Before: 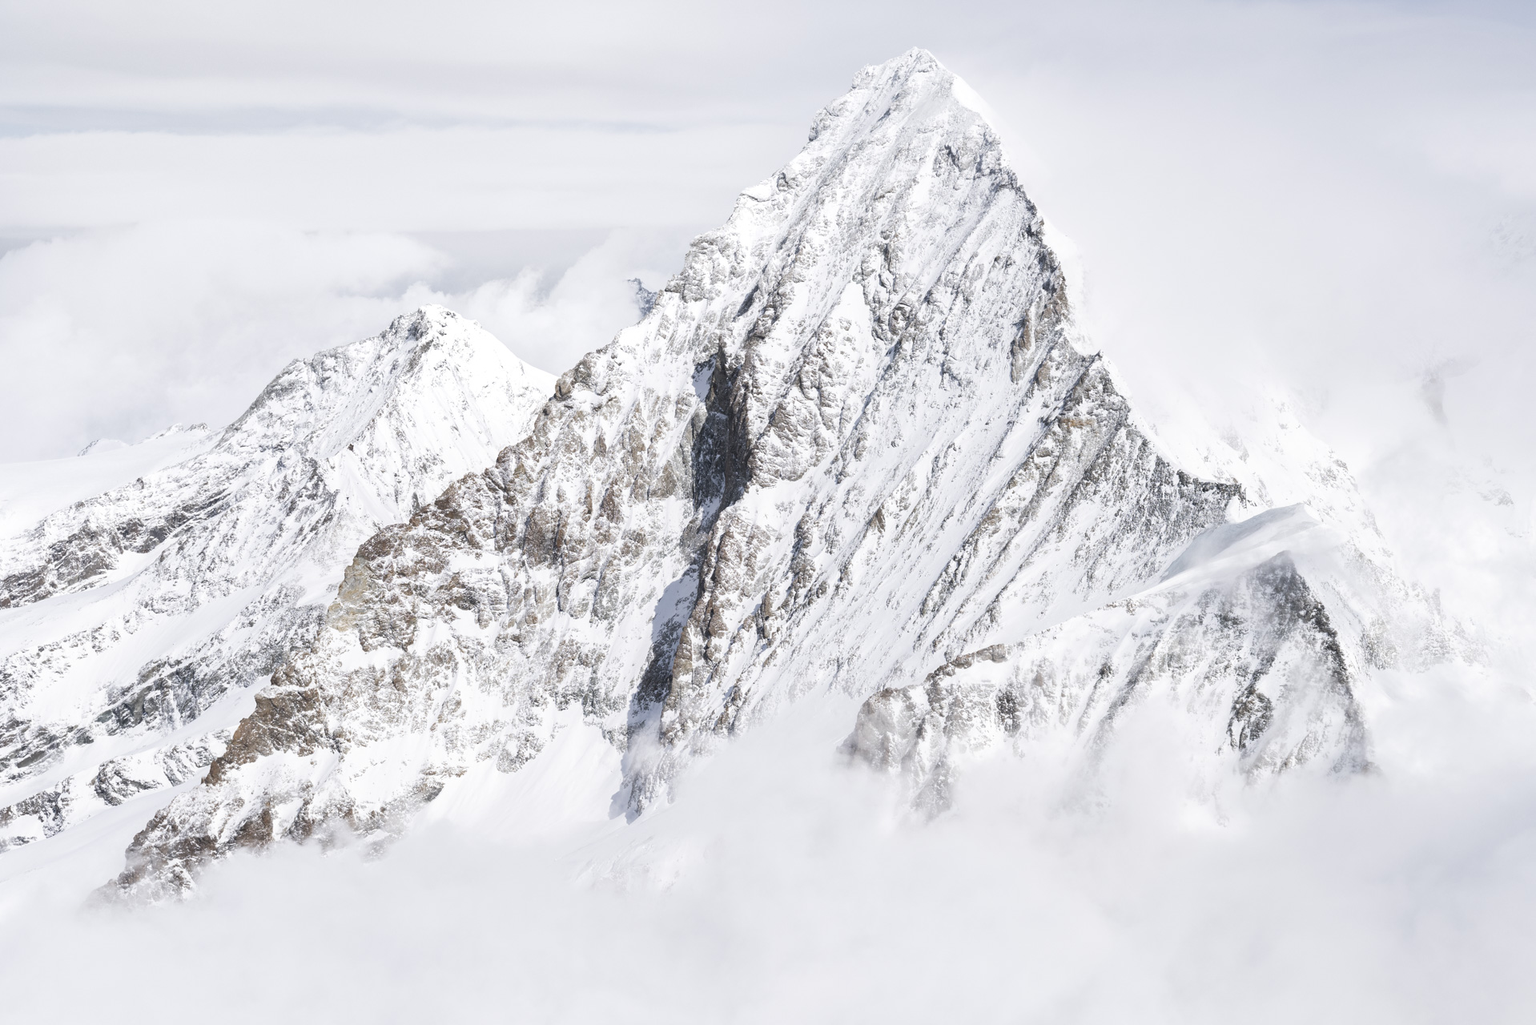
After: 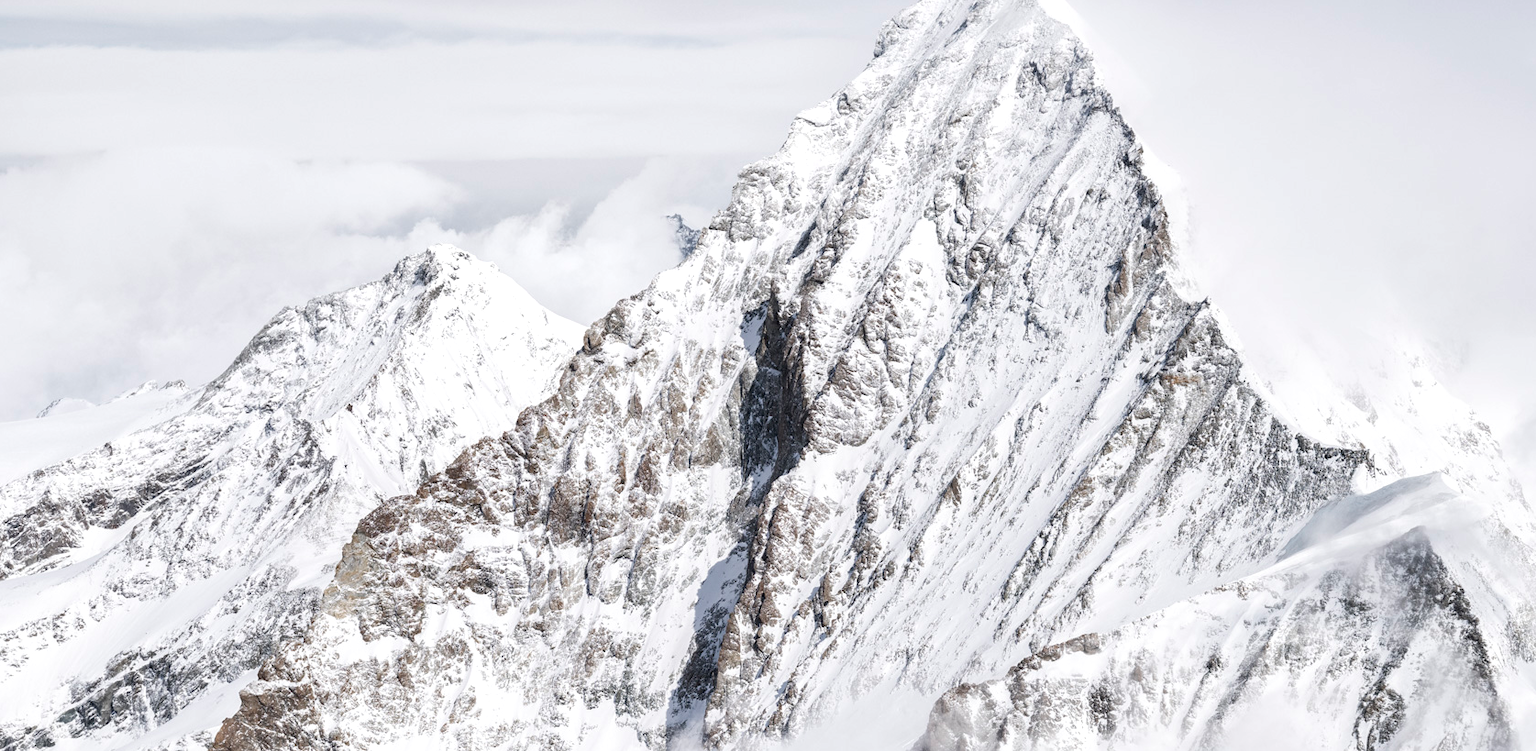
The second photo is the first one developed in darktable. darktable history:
crop: left 3.024%, top 8.975%, right 9.637%, bottom 26.939%
local contrast: highlights 86%, shadows 78%
color zones: curves: ch0 [(0.25, 0.5) (0.428, 0.473) (0.75, 0.5)]; ch1 [(0.243, 0.479) (0.398, 0.452) (0.75, 0.5)]
